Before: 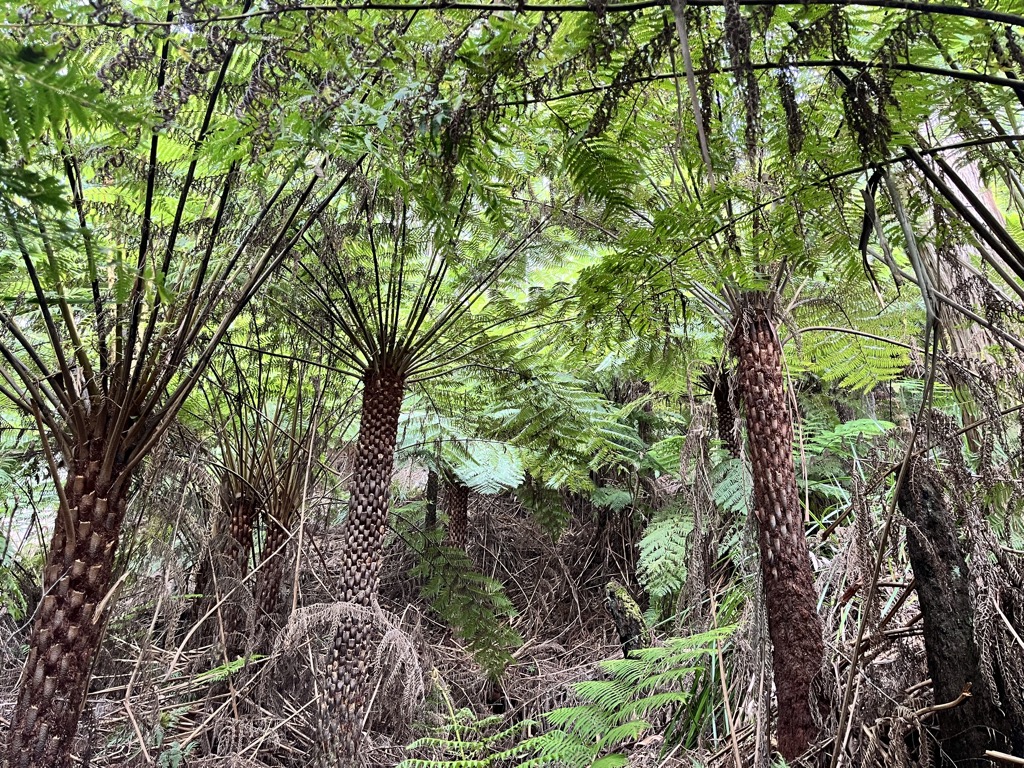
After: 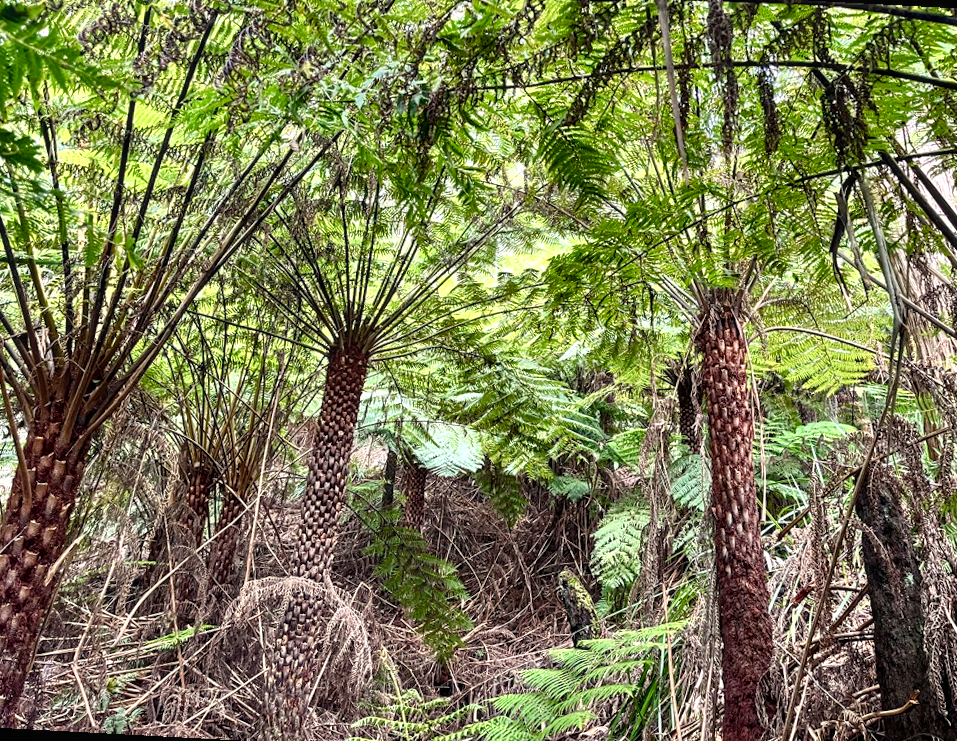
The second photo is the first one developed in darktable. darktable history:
crop and rotate: angle -3.03°, left 5.278%, top 5.202%, right 4.638%, bottom 4.496%
color balance rgb: highlights gain › chroma 3.049%, highlights gain › hue 76.18°, linear chroma grading › global chroma 0.634%, perceptual saturation grading › global saturation 20%, perceptual saturation grading › highlights -50.009%, perceptual saturation grading › shadows 30.915%, perceptual brilliance grading › highlights 11.656%, global vibrance 20%
exposure: compensate exposure bias true, compensate highlight preservation false
local contrast: on, module defaults
